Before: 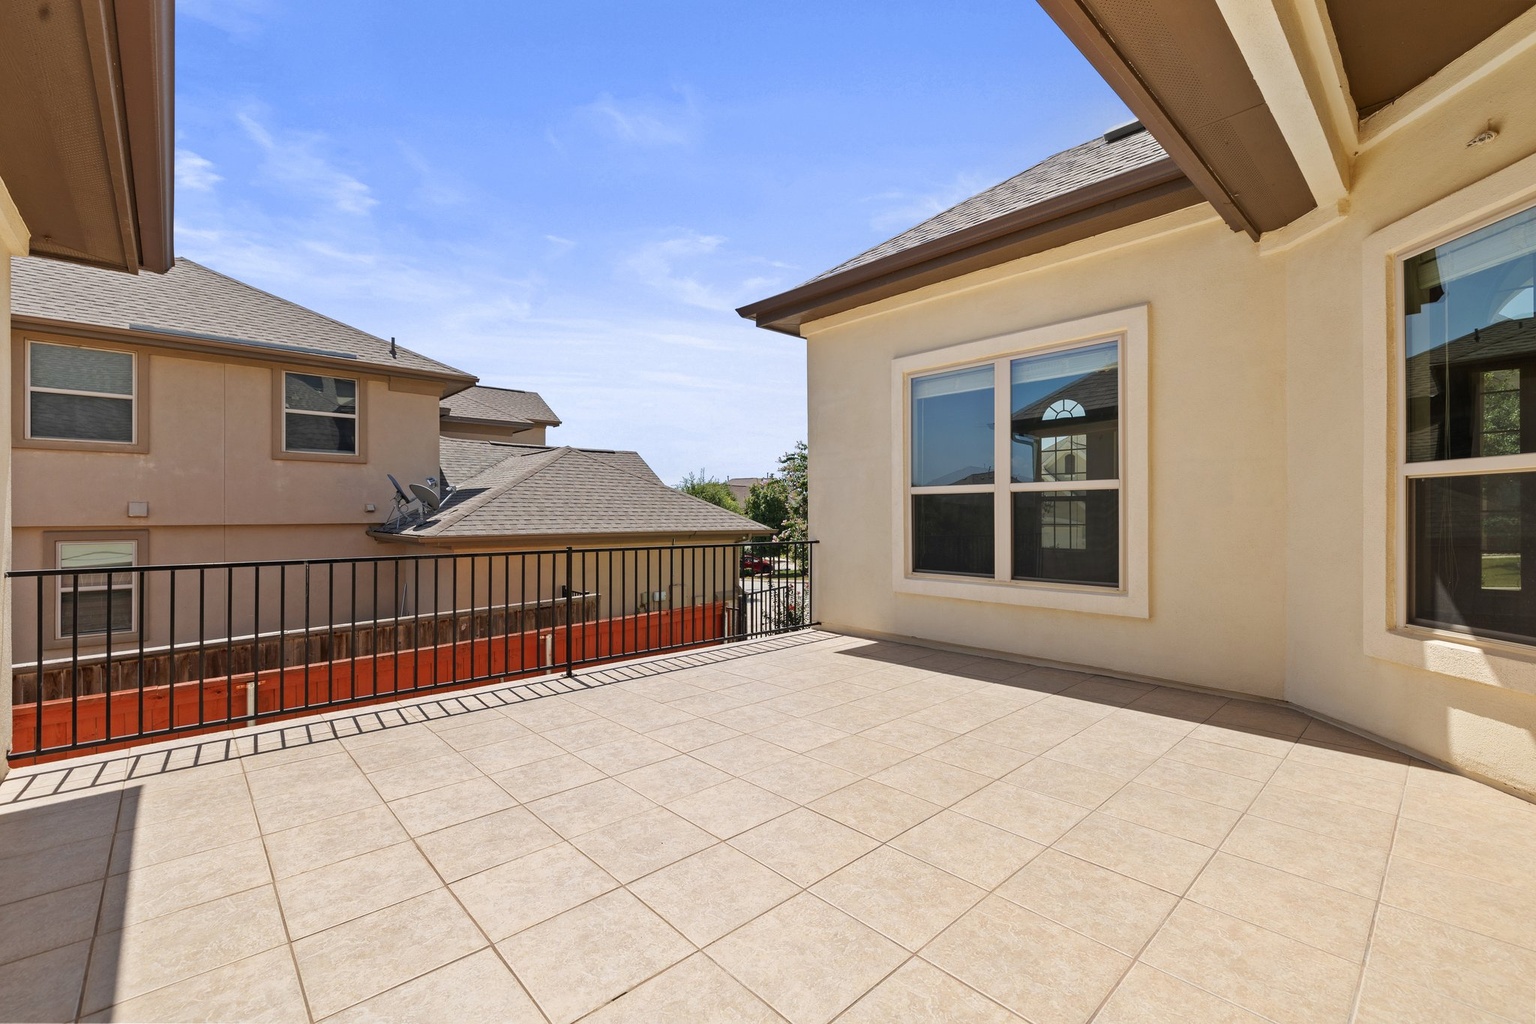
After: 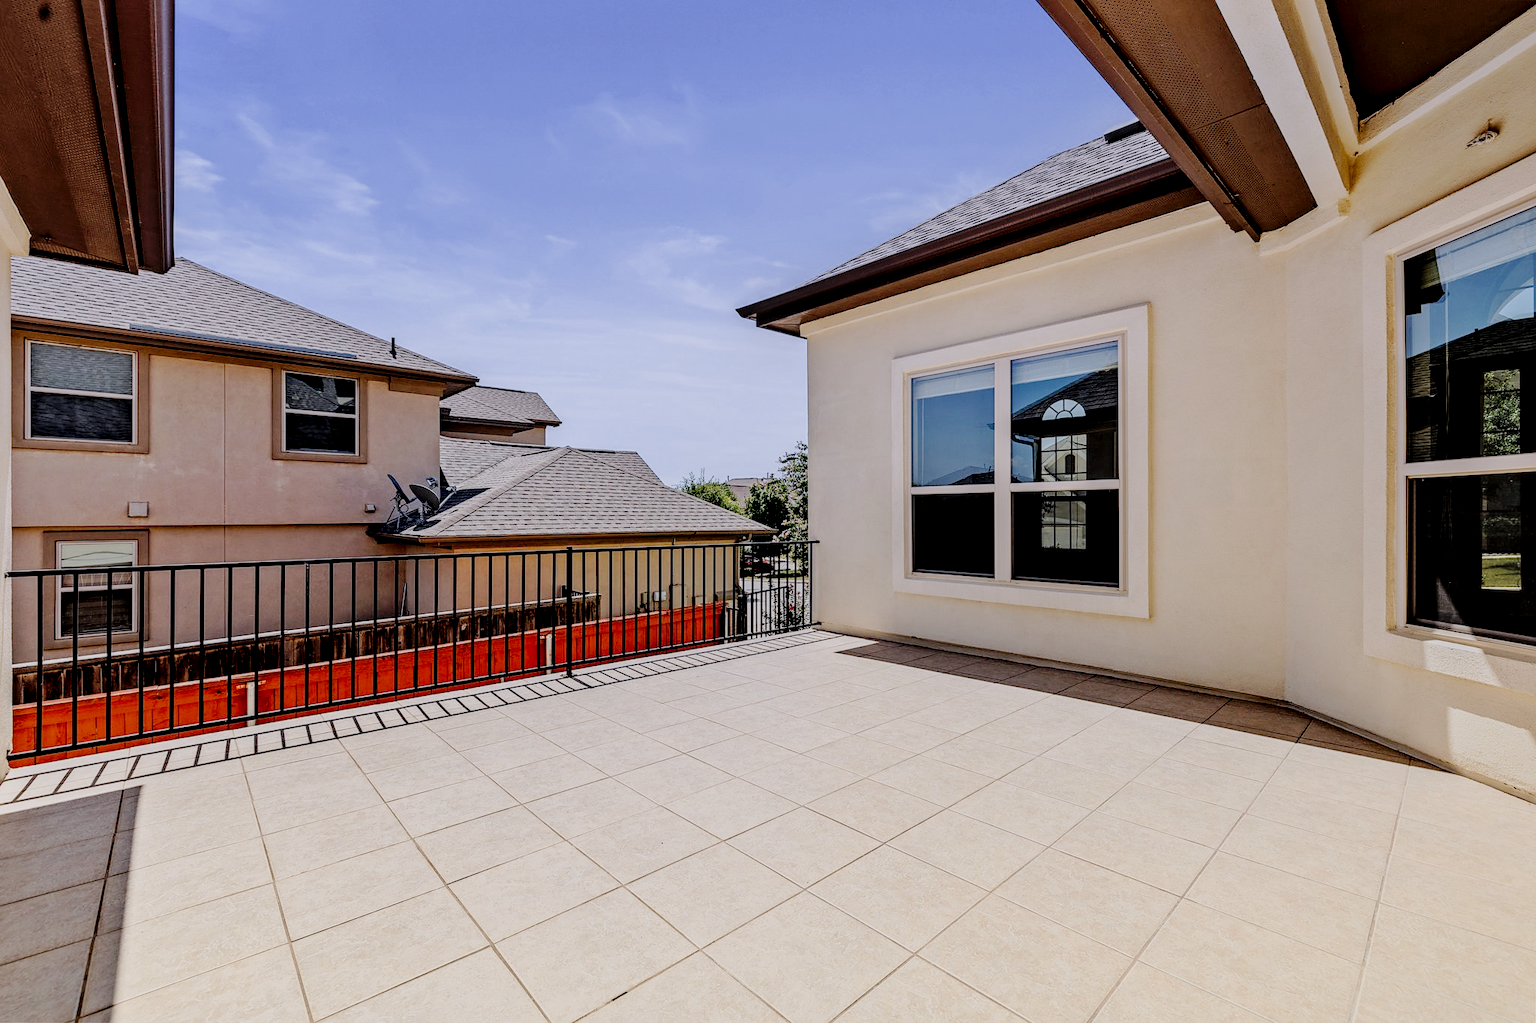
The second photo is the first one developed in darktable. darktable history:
local contrast: detail 150%
filmic rgb: black relative exposure -6.15 EV, white relative exposure 6.96 EV, hardness 2.23, color science v6 (2022)
sharpen: radius 1.864, amount 0.398, threshold 1.271
tone curve: curves: ch0 [(0, 0) (0.003, 0.013) (0.011, 0.012) (0.025, 0.011) (0.044, 0.016) (0.069, 0.029) (0.1, 0.045) (0.136, 0.074) (0.177, 0.123) (0.224, 0.207) (0.277, 0.313) (0.335, 0.414) (0.399, 0.509) (0.468, 0.599) (0.543, 0.663) (0.623, 0.728) (0.709, 0.79) (0.801, 0.854) (0.898, 0.925) (1, 1)], preserve colors none
exposure: compensate highlight preservation false
graduated density: hue 238.83°, saturation 50%
